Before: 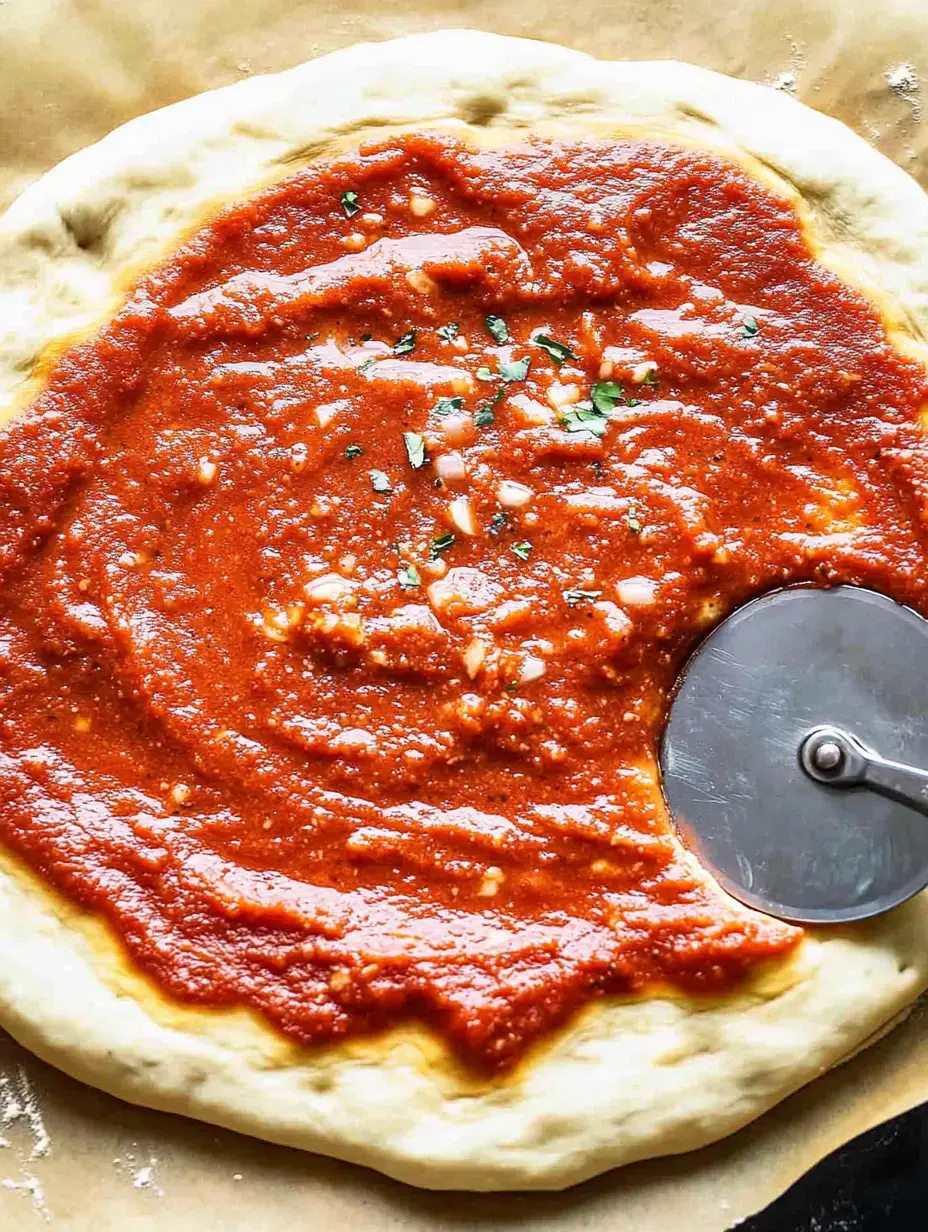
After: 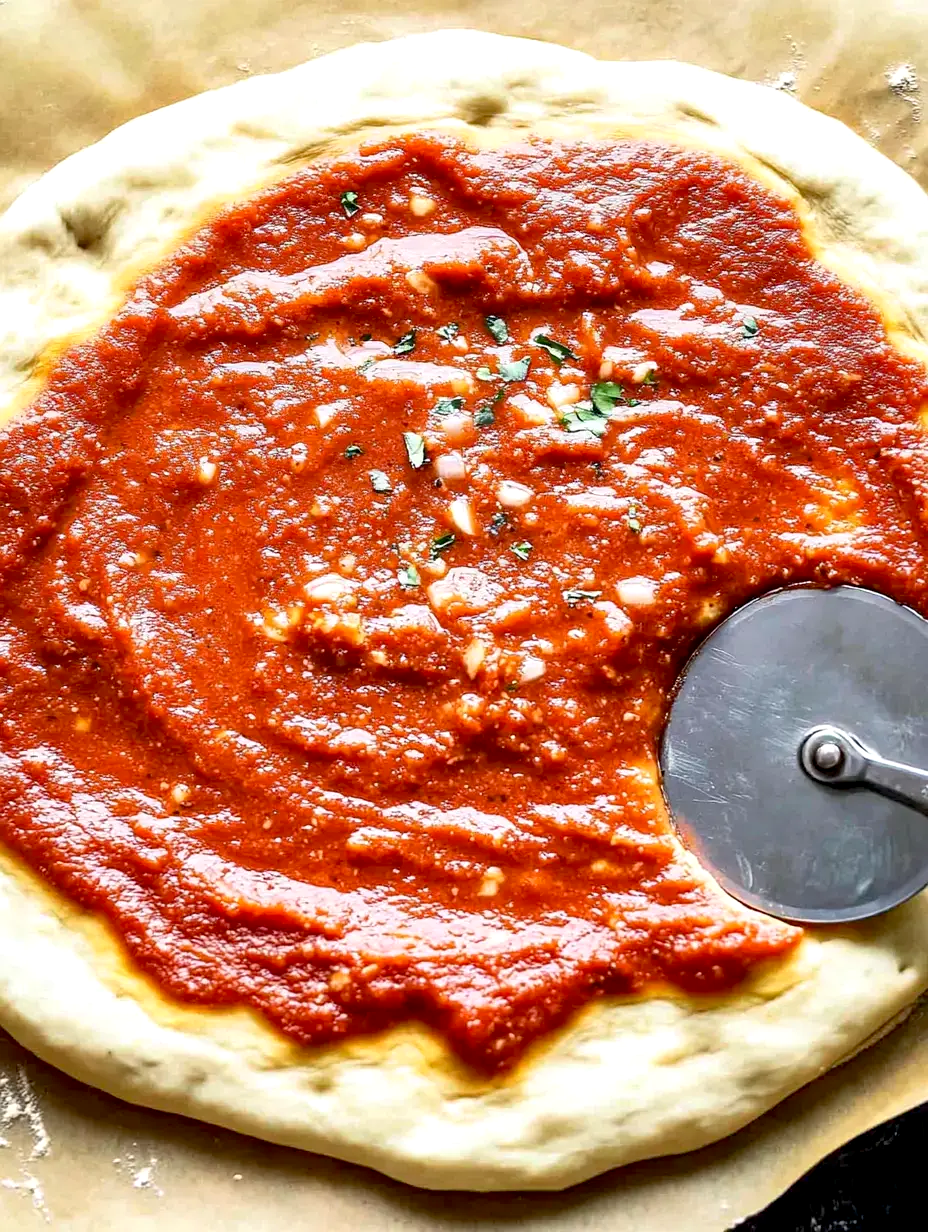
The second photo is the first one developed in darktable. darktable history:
exposure: black level correction 0.007, exposure 0.16 EV, compensate highlight preservation false
